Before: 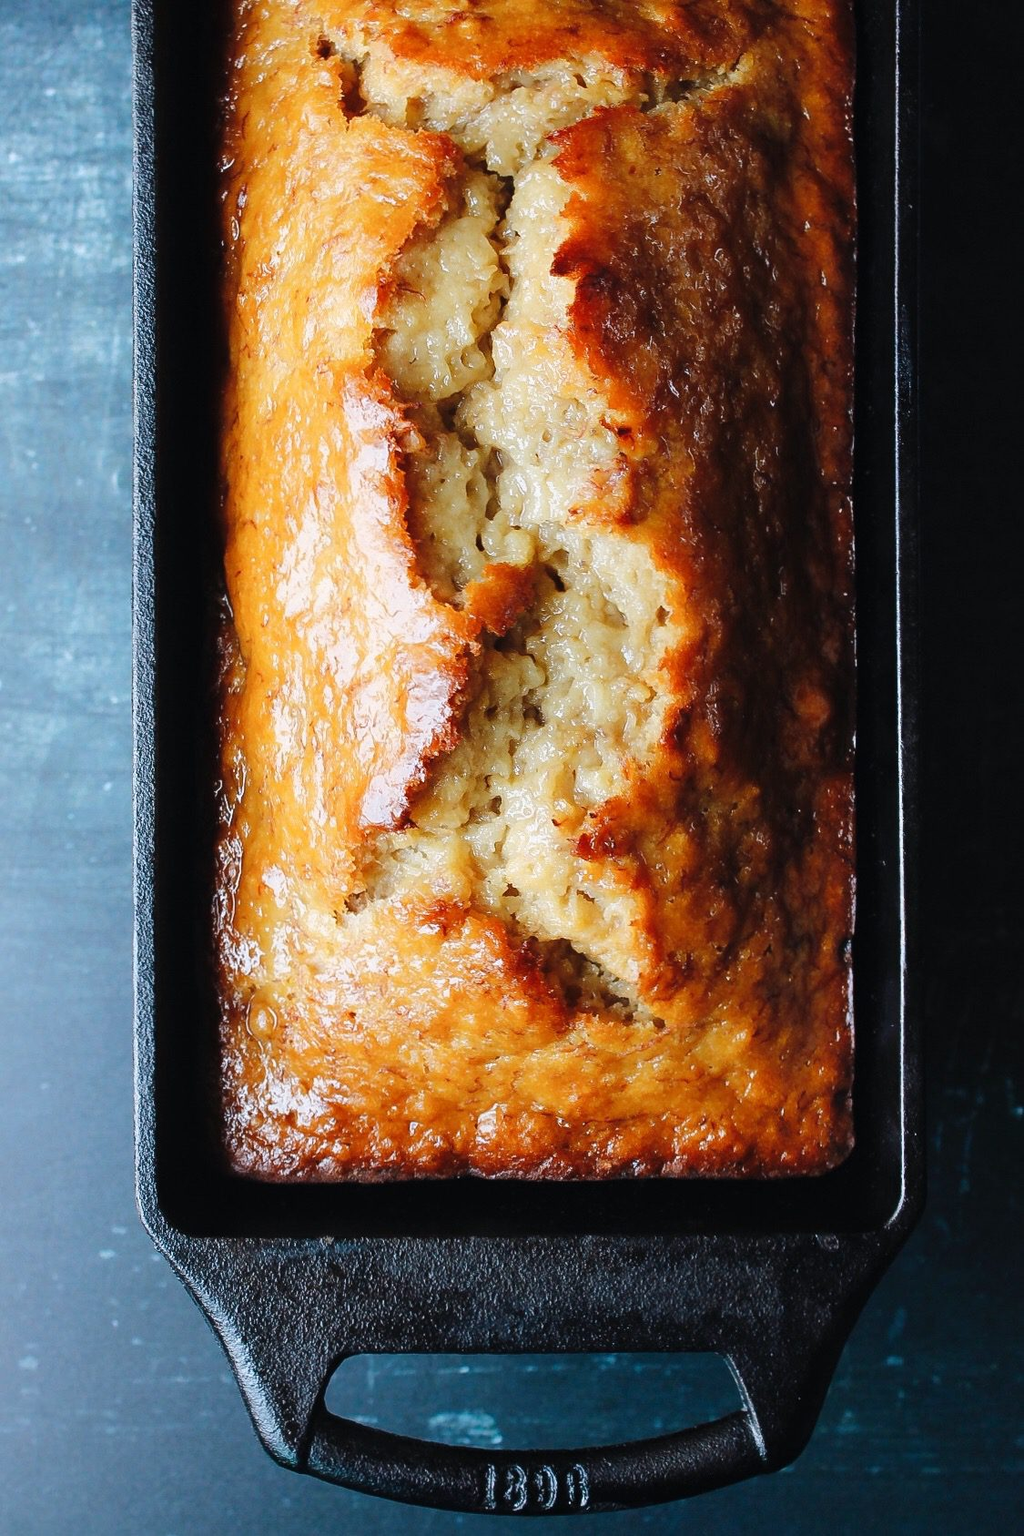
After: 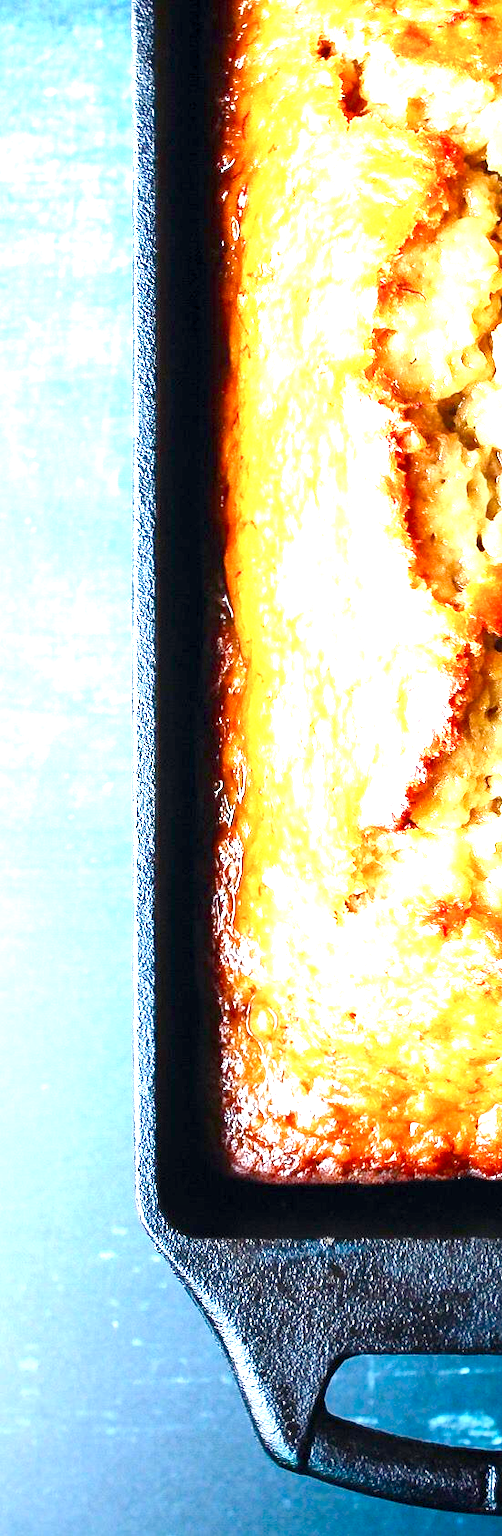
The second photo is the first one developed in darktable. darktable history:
levels: levels [0, 0.499, 1]
crop and rotate: left 0%, top 0%, right 50.845%
contrast brightness saturation: contrast 0.04, saturation 0.07
exposure: black level correction 0.001, exposure 2 EV, compensate highlight preservation false
graduated density: rotation -180°, offset 27.42
color balance rgb: perceptual saturation grading › global saturation 20%, perceptual saturation grading › highlights -25%, perceptual saturation grading › shadows 50%
